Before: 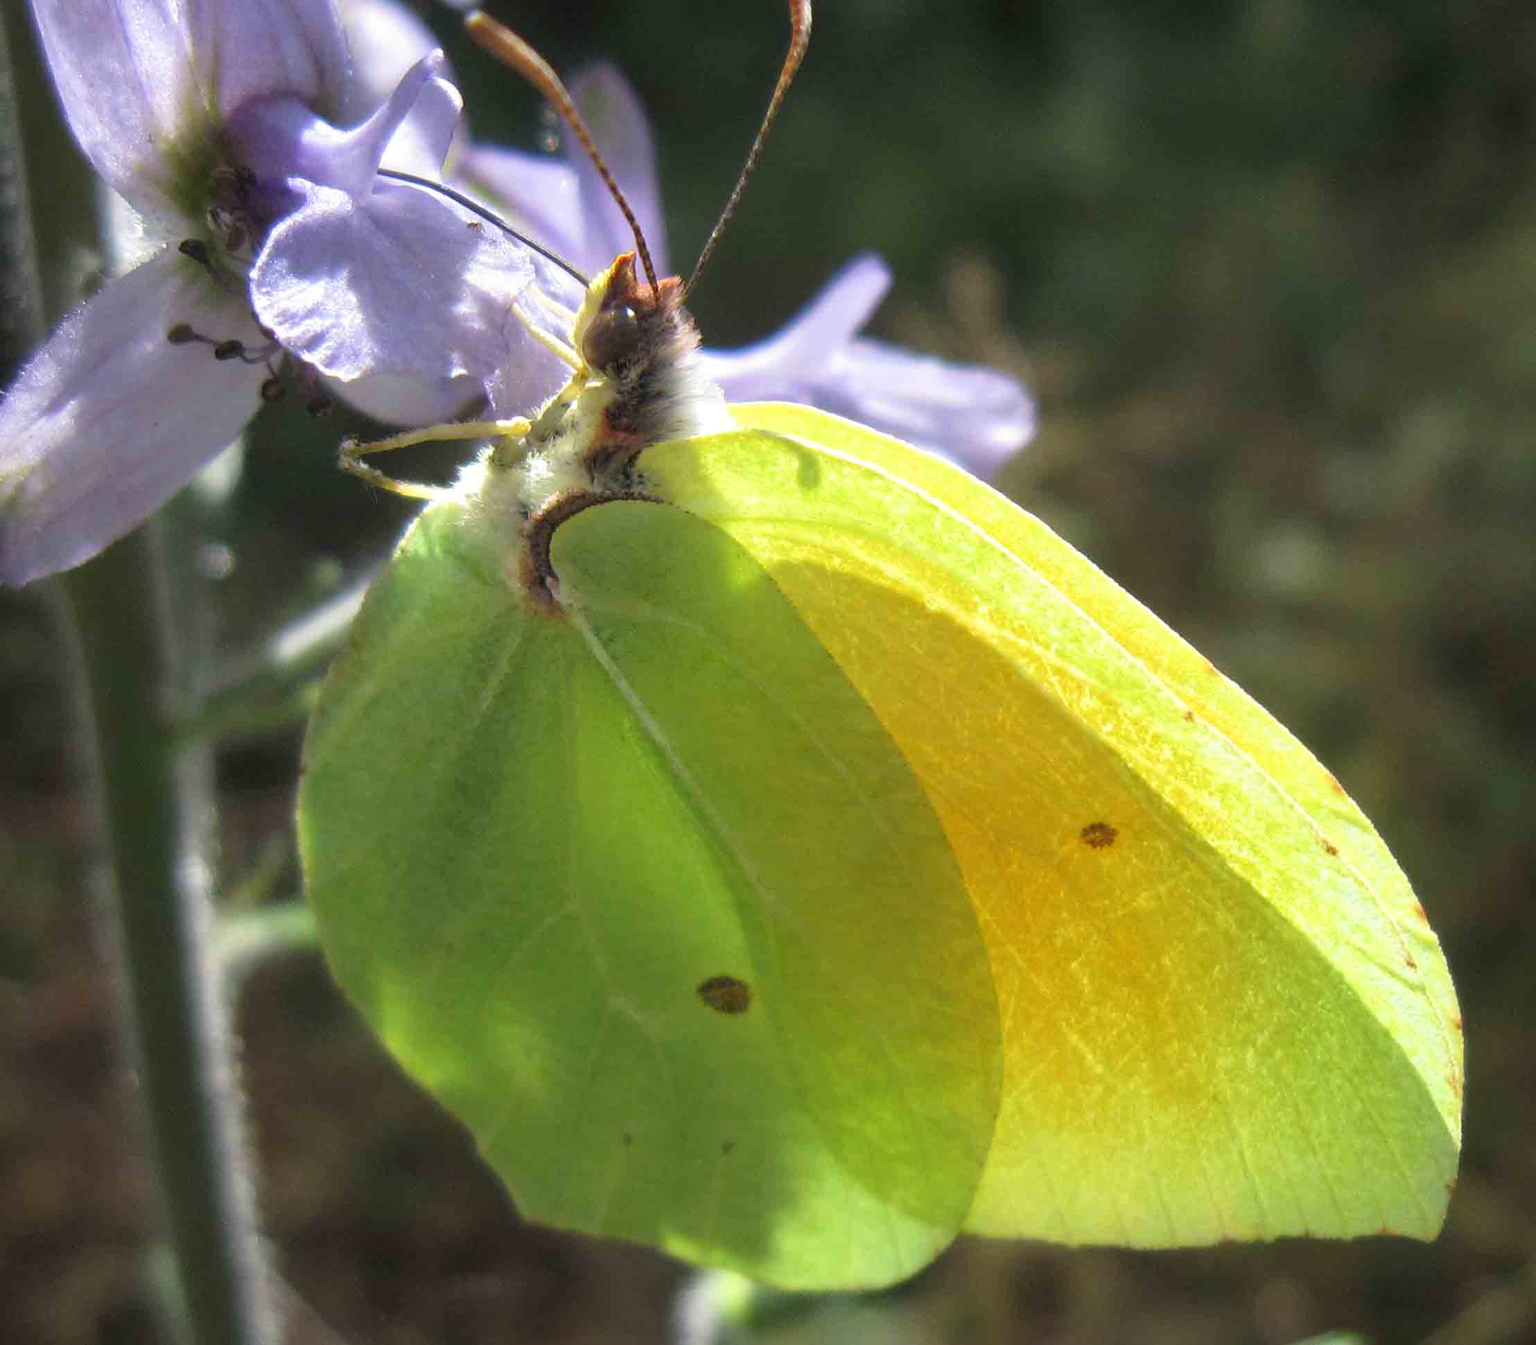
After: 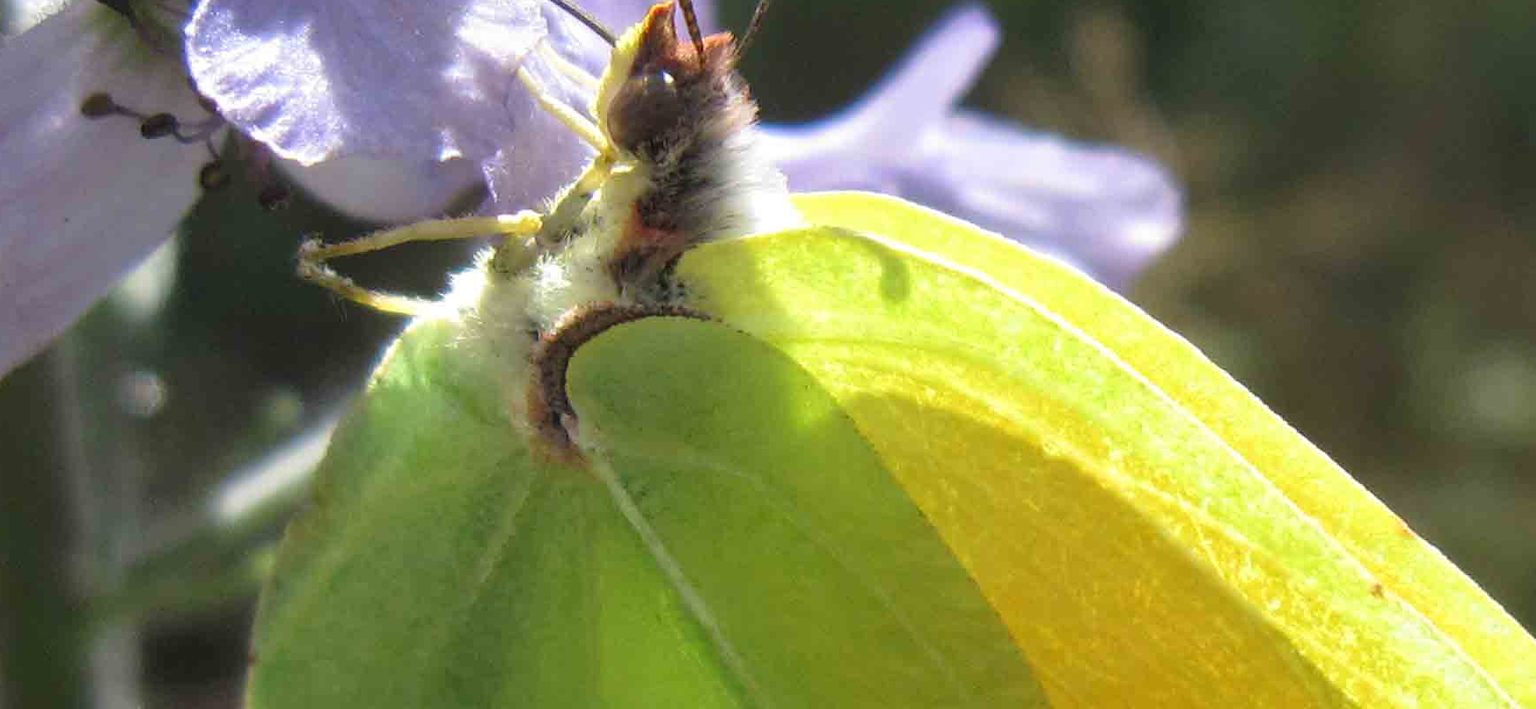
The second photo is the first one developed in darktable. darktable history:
crop: left 6.777%, top 18.677%, right 14.405%, bottom 39.731%
